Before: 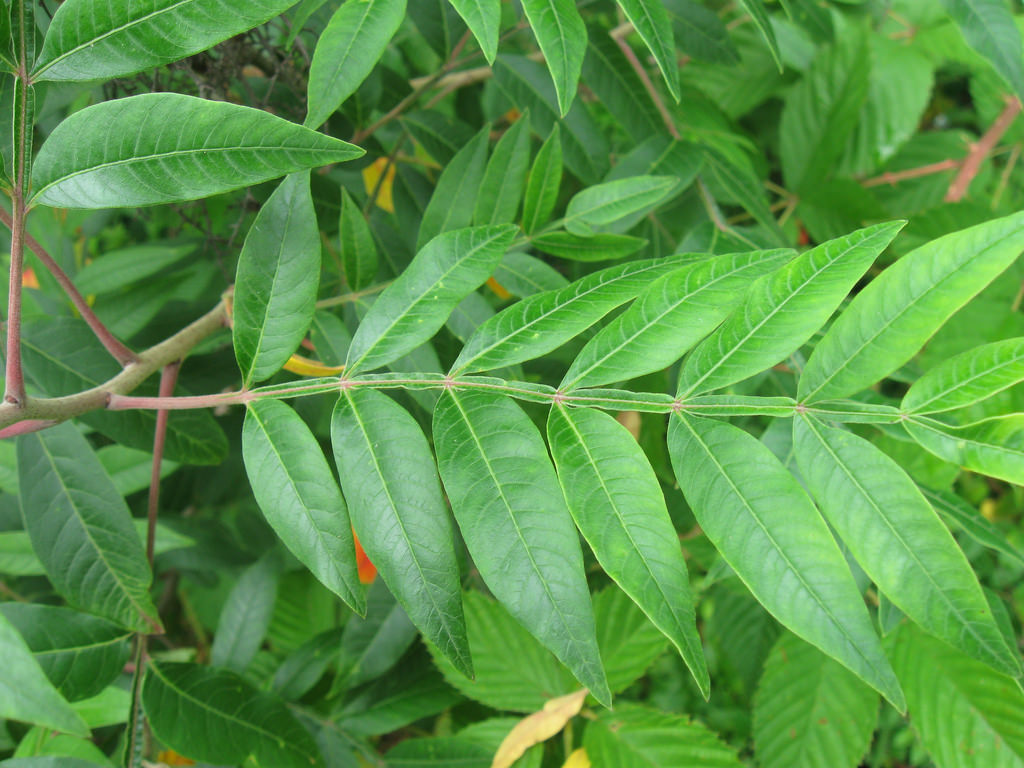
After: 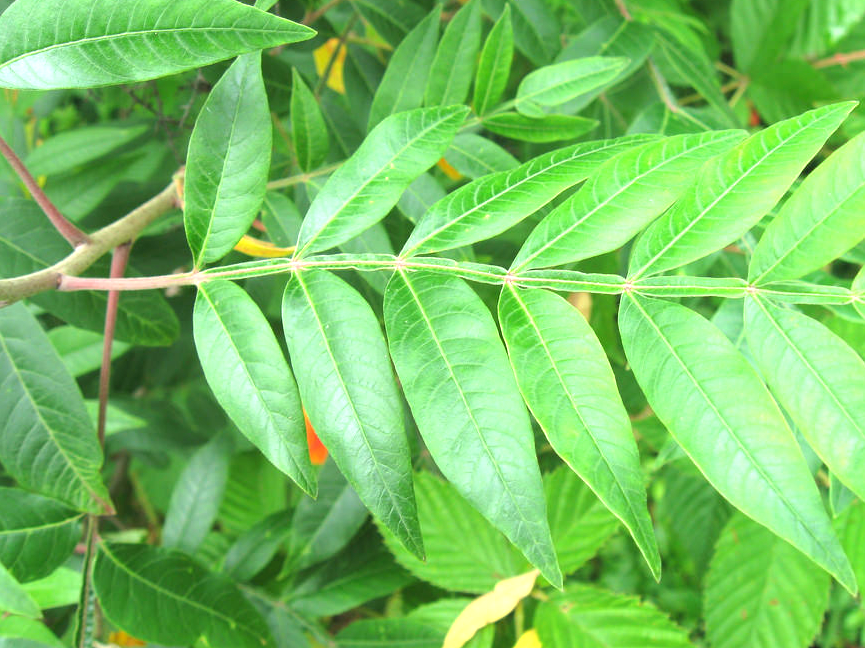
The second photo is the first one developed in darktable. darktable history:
crop and rotate: left 4.842%, top 15.51%, right 10.668%
exposure: exposure 0.95 EV, compensate highlight preservation false
rotate and perspective: automatic cropping original format, crop left 0, crop top 0
